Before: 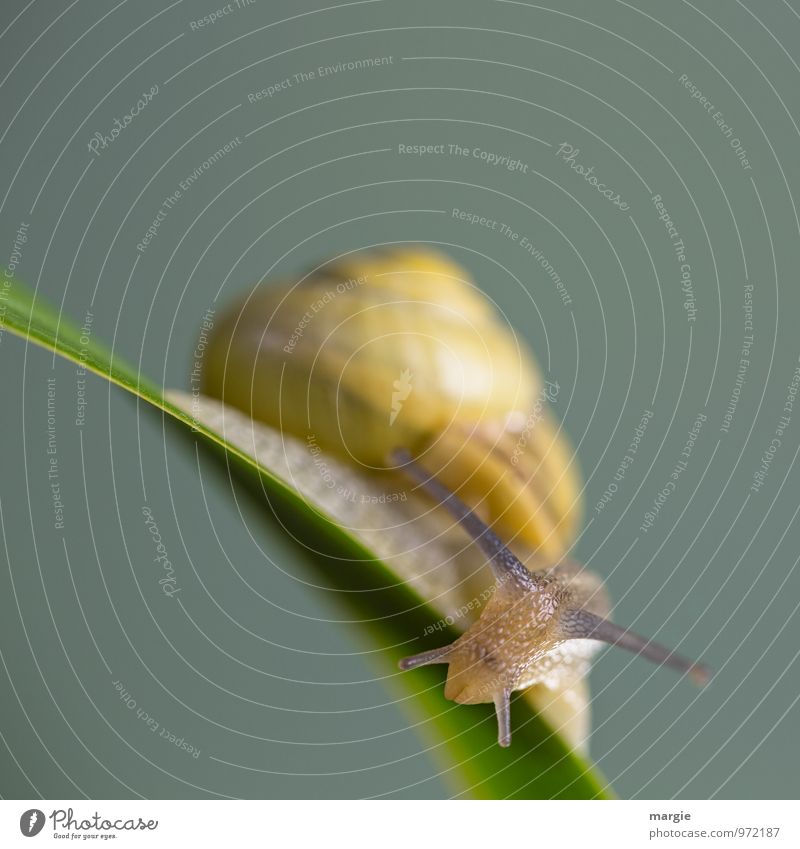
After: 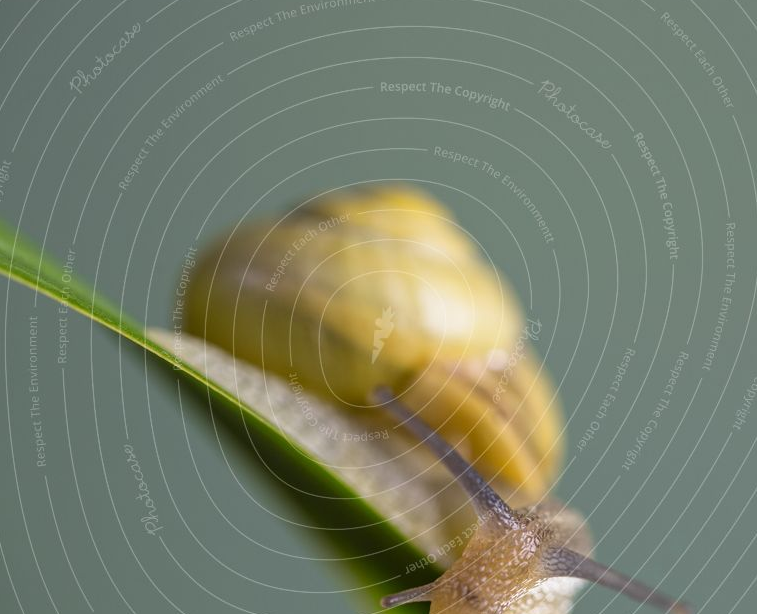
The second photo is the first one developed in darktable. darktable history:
crop: left 2.369%, top 7.373%, right 2.999%, bottom 20.272%
